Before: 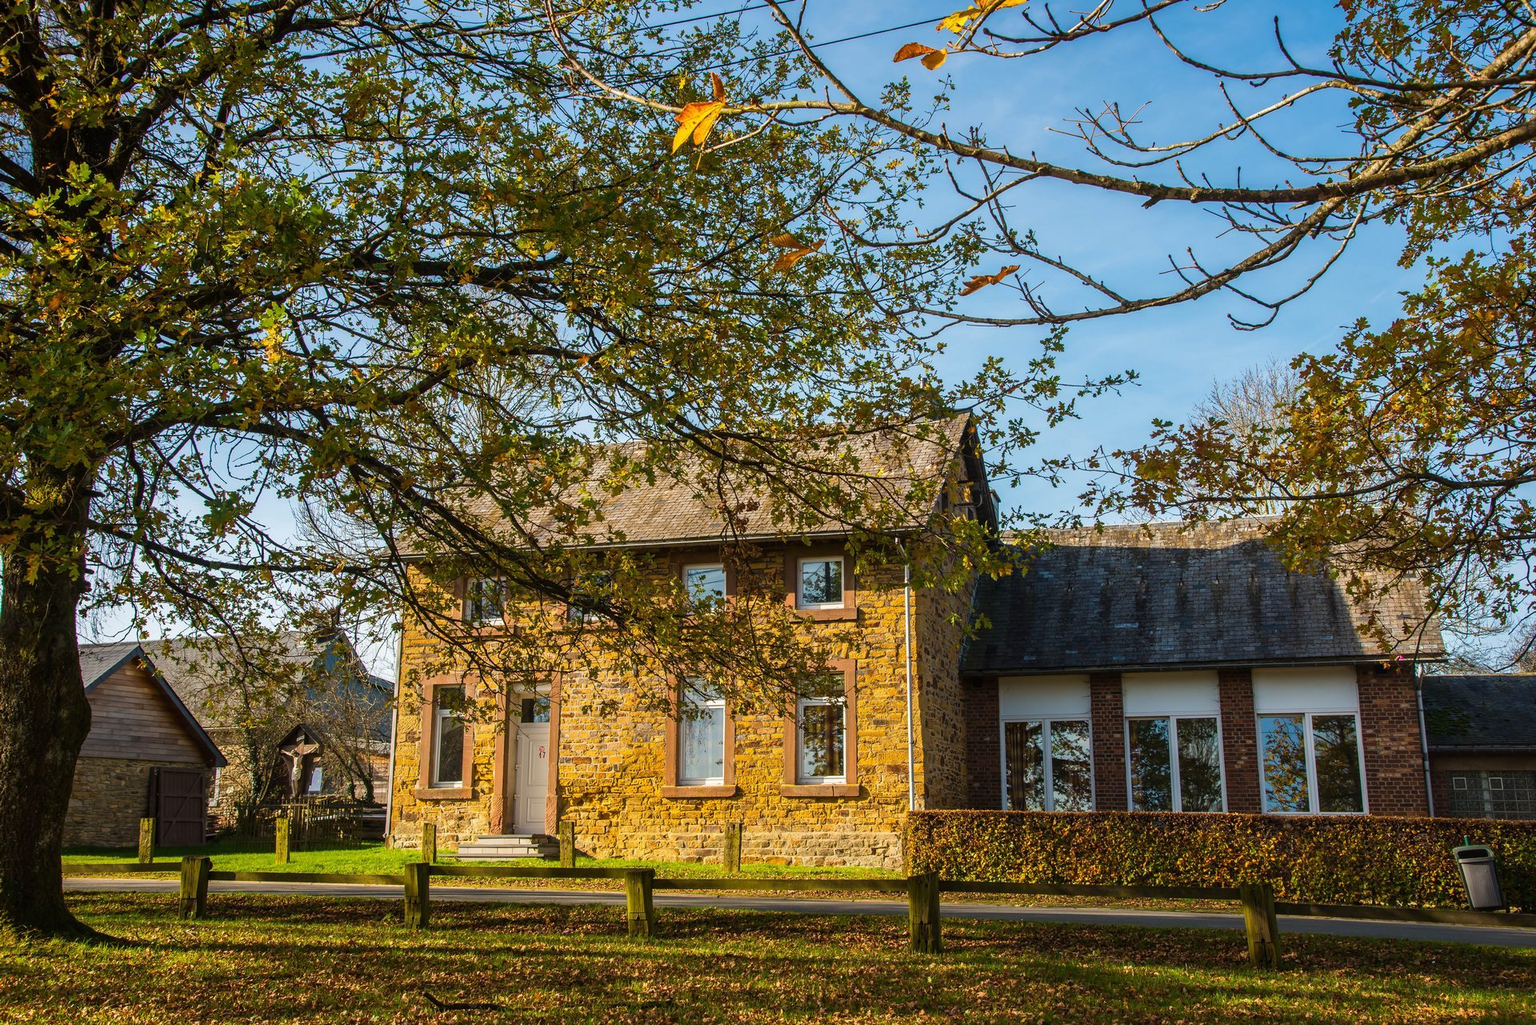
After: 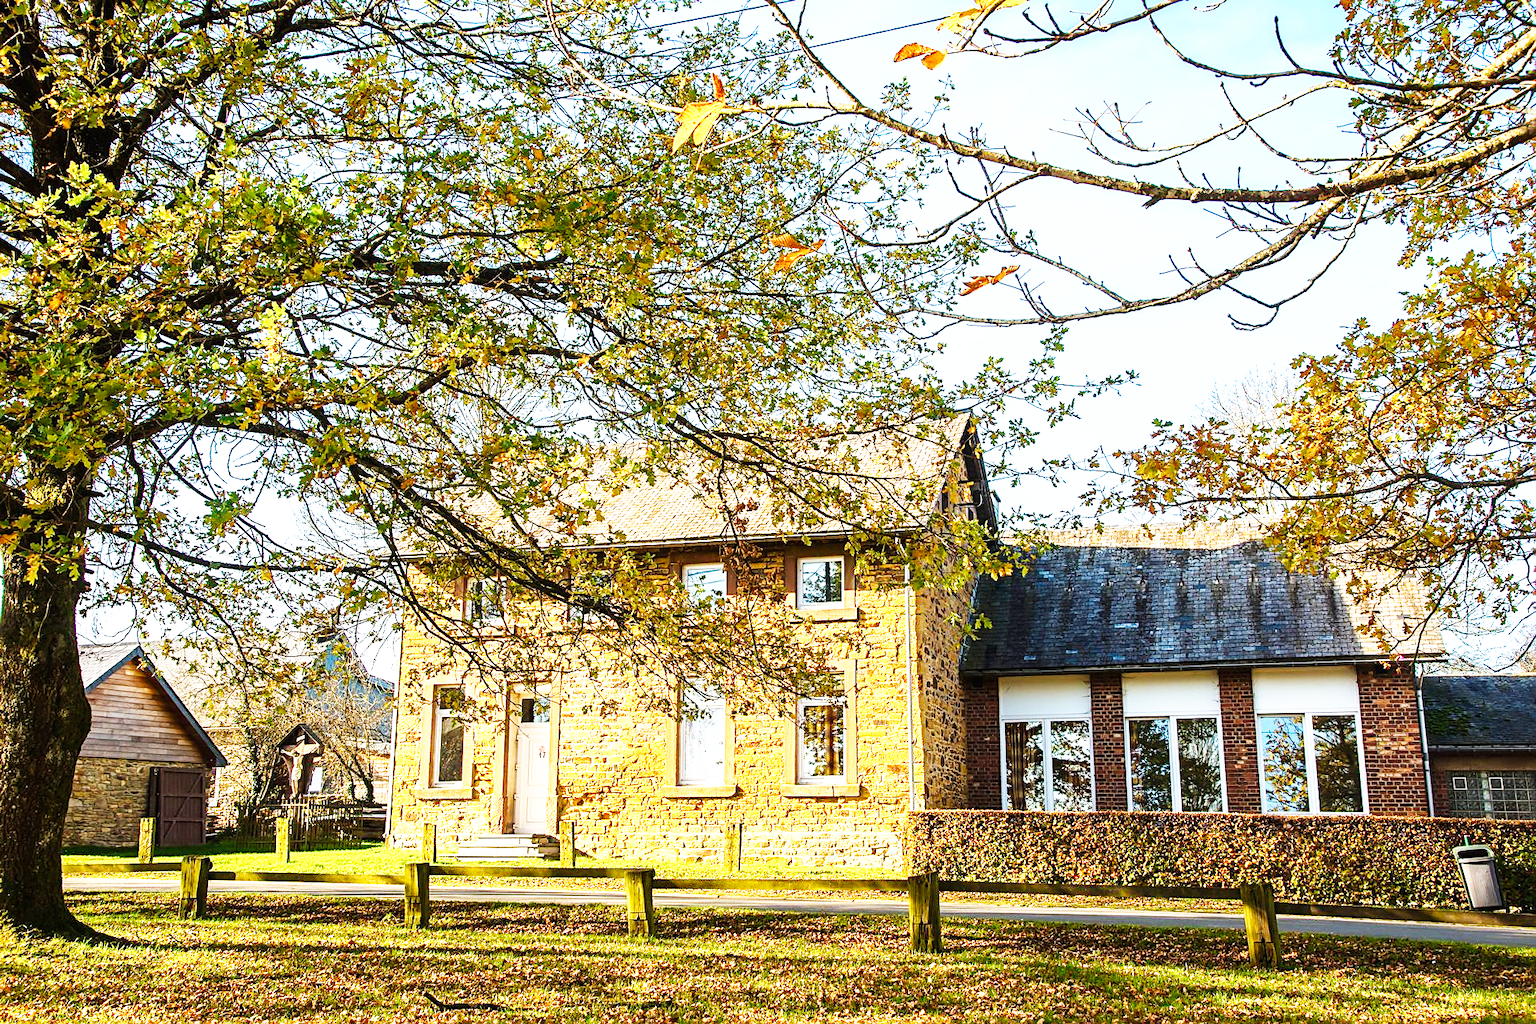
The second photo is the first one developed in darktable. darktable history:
base curve: curves: ch0 [(0, 0) (0.007, 0.004) (0.027, 0.03) (0.046, 0.07) (0.207, 0.54) (0.442, 0.872) (0.673, 0.972) (1, 1)], preserve colors none
exposure: black level correction 0, exposure 1.103 EV, compensate highlight preservation false
sharpen: on, module defaults
